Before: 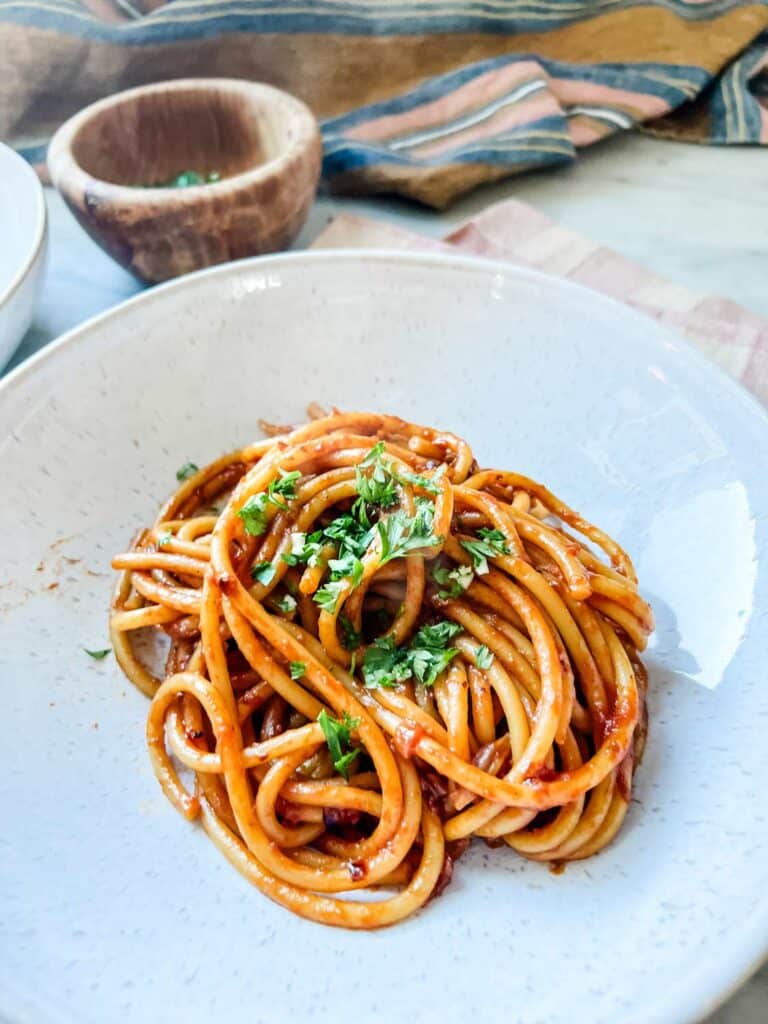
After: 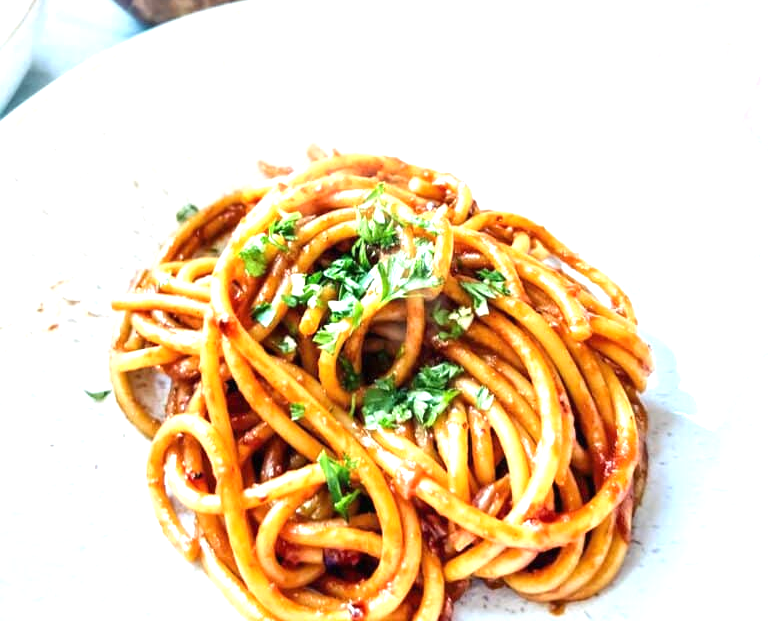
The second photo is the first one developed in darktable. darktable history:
exposure: black level correction 0, exposure 0.9 EV, compensate highlight preservation false
crop and rotate: top 25.357%, bottom 13.942%
